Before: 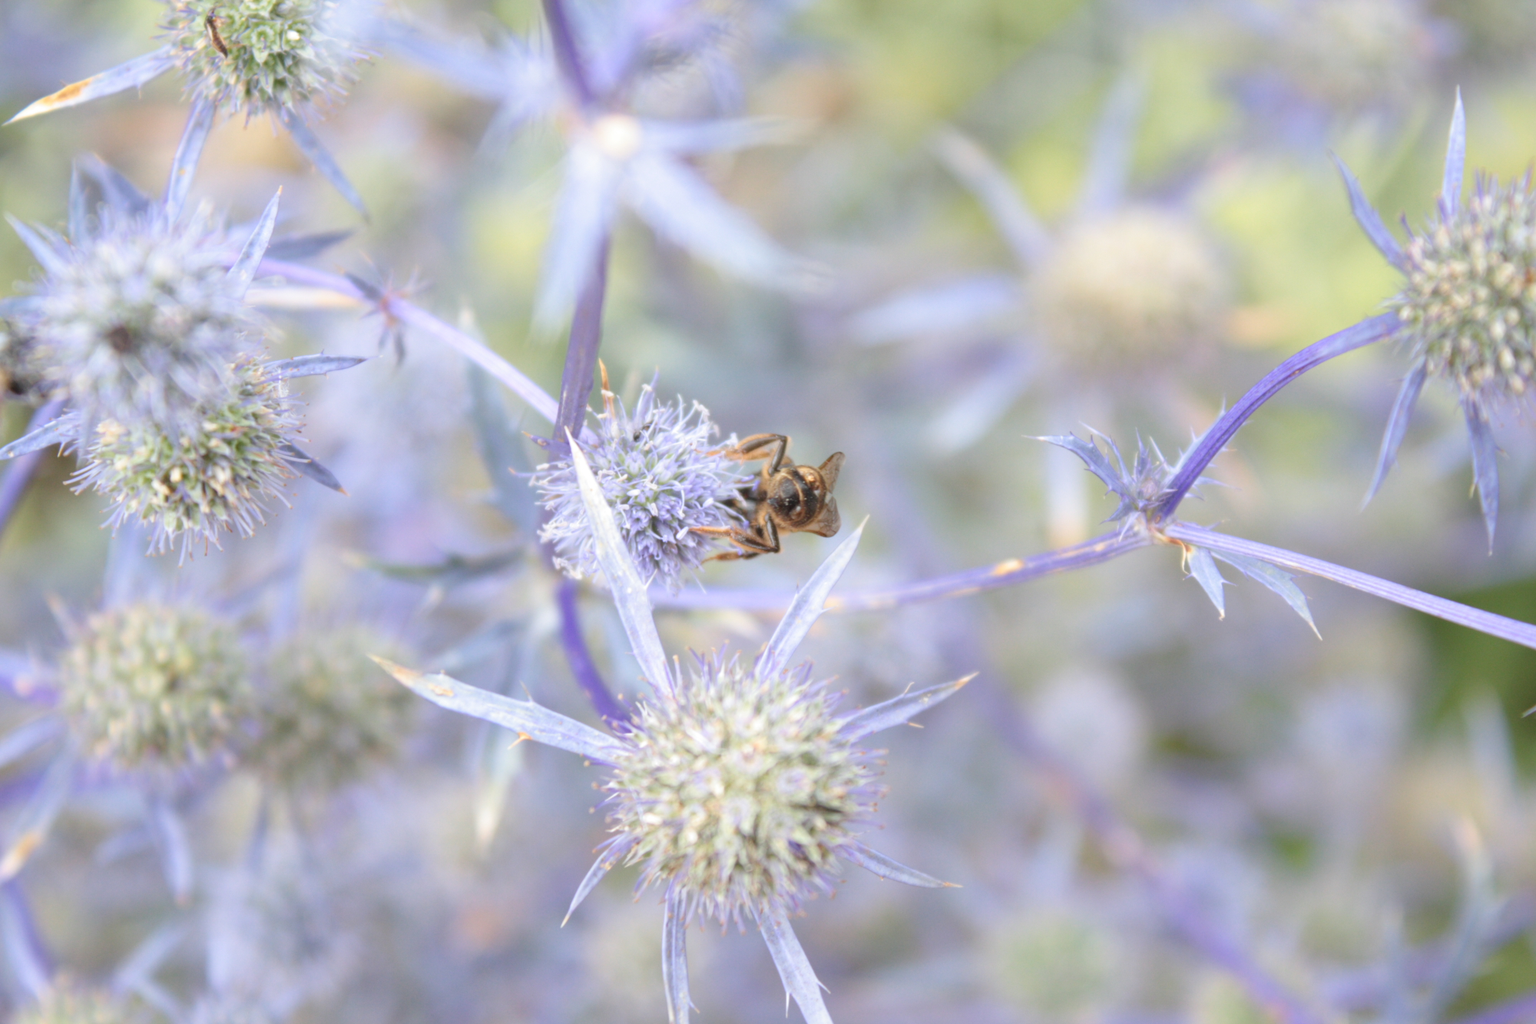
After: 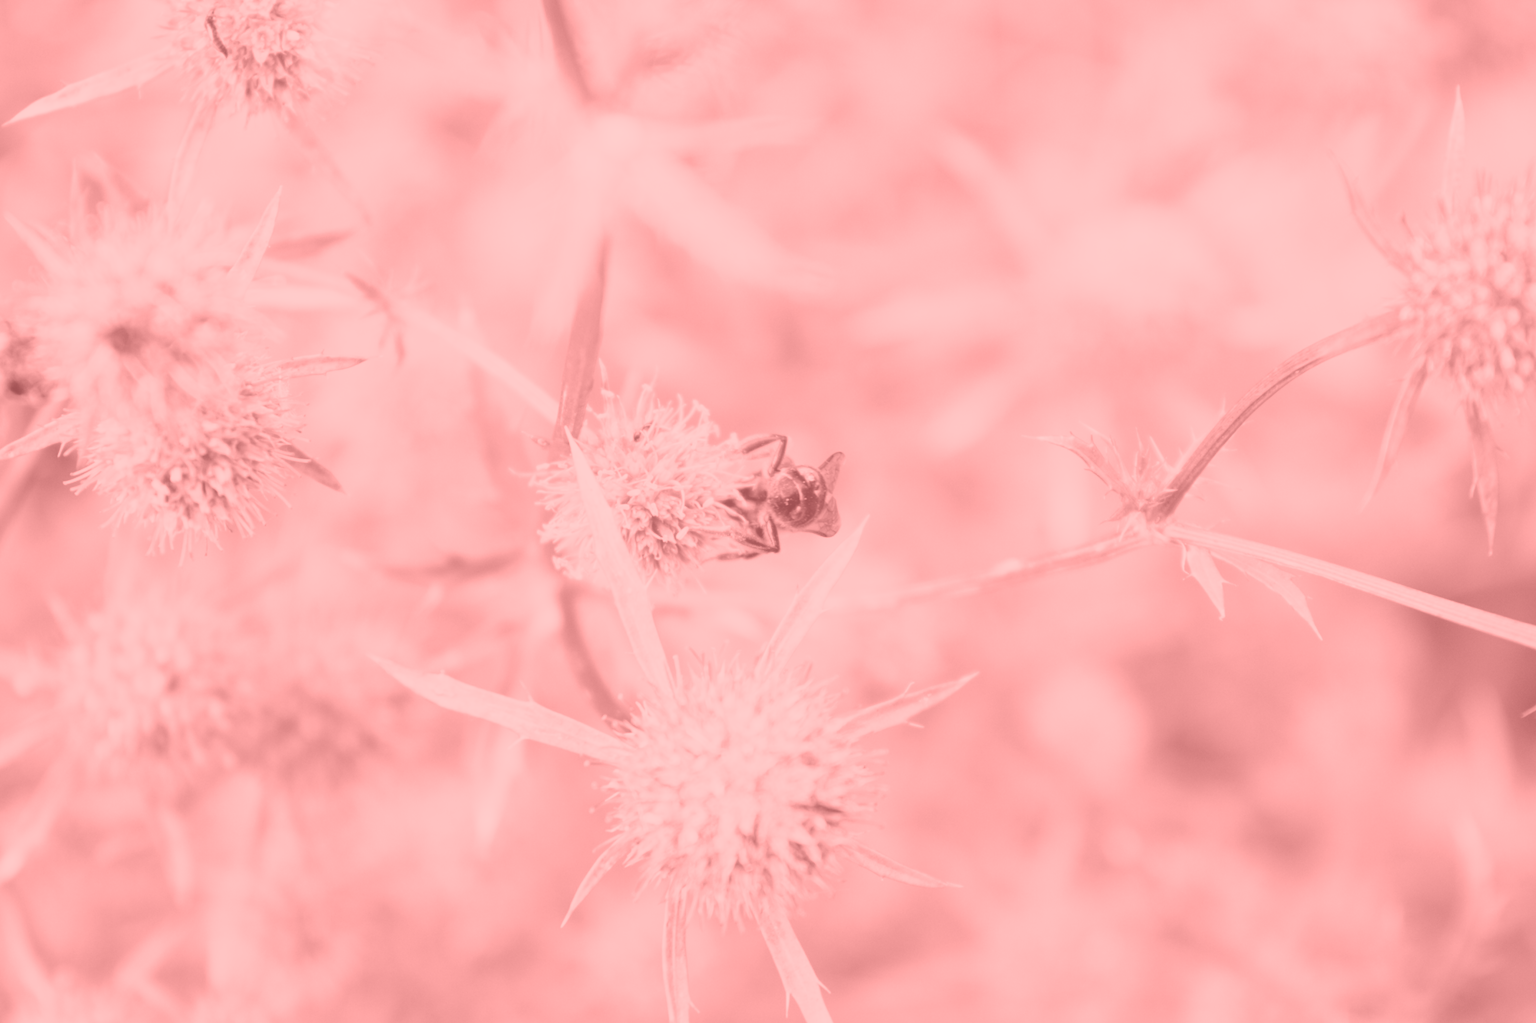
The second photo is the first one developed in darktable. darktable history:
tone curve: curves: ch0 [(0, 0.023) (0.137, 0.069) (0.249, 0.163) (0.487, 0.491) (0.778, 0.858) (0.896, 0.94) (1, 0.988)]; ch1 [(0, 0) (0.396, 0.369) (0.483, 0.459) (0.498, 0.5) (0.515, 0.517) (0.562, 0.6) (0.611, 0.667) (0.692, 0.744) (0.798, 0.863) (1, 1)]; ch2 [(0, 0) (0.426, 0.398) (0.483, 0.481) (0.503, 0.503) (0.526, 0.527) (0.549, 0.59) (0.62, 0.666) (0.705, 0.755) (0.985, 0.966)], color space Lab, independent channels
colorize: saturation 51%, source mix 50.67%, lightness 50.67%
